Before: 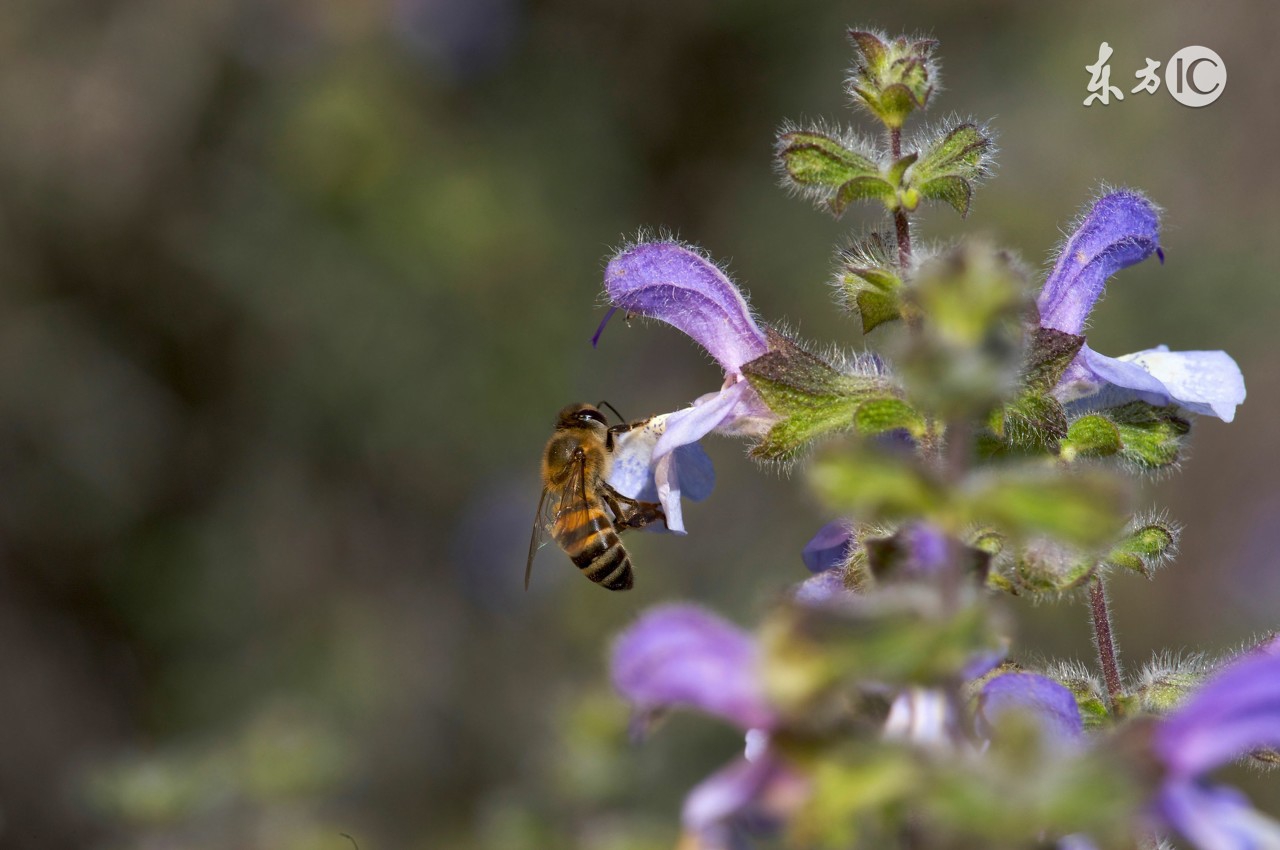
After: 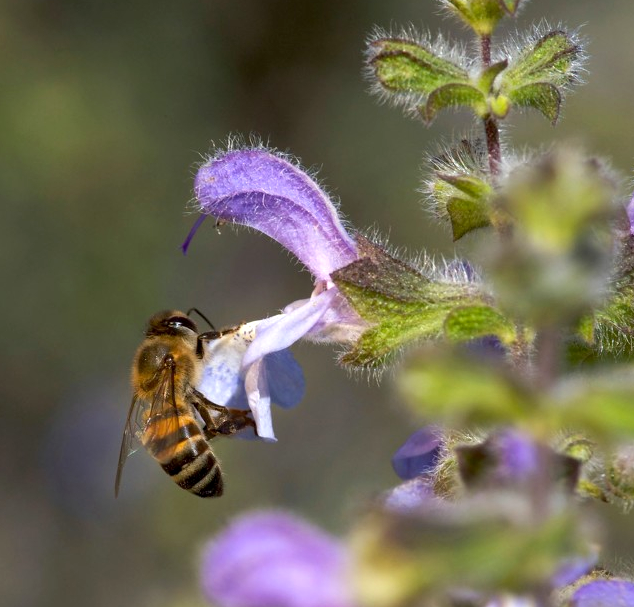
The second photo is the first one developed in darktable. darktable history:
crop: left 32.075%, top 10.976%, right 18.355%, bottom 17.596%
exposure: black level correction 0.001, exposure 0.3 EV, compensate highlight preservation false
